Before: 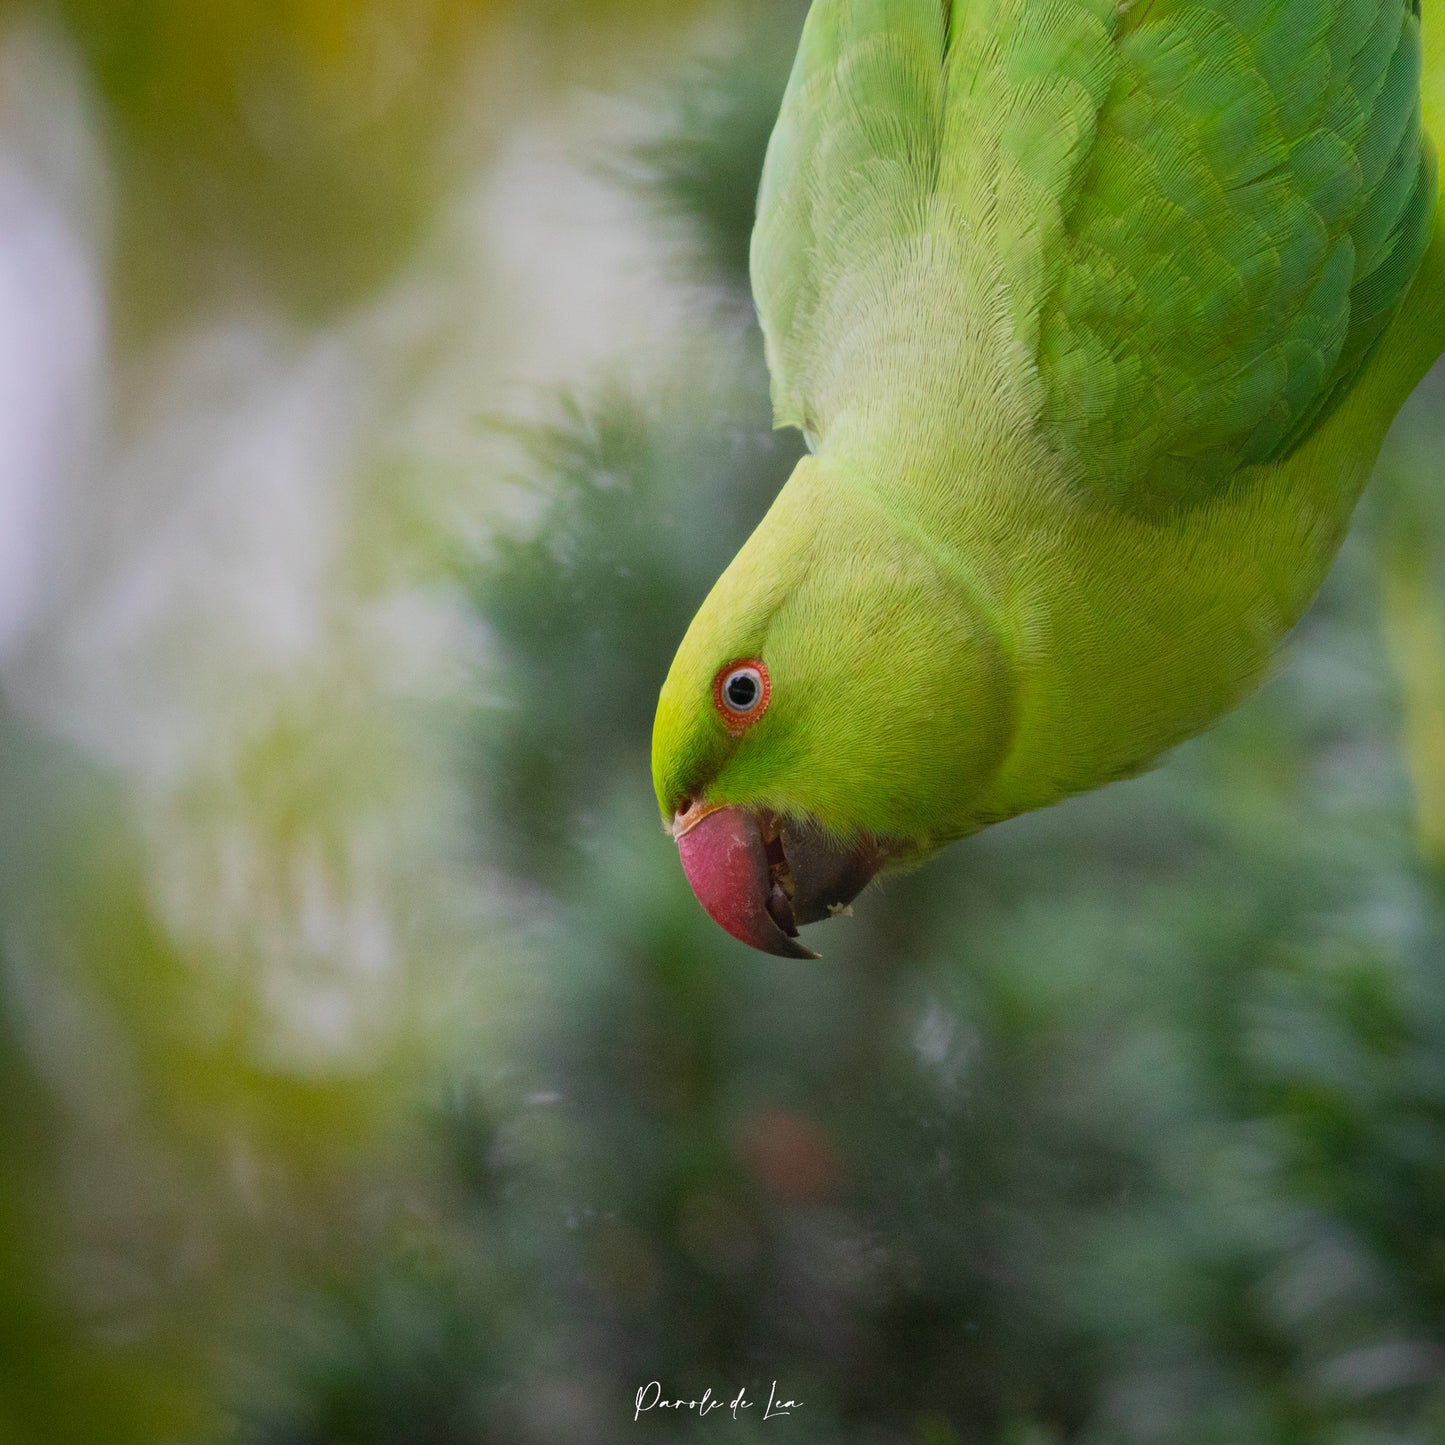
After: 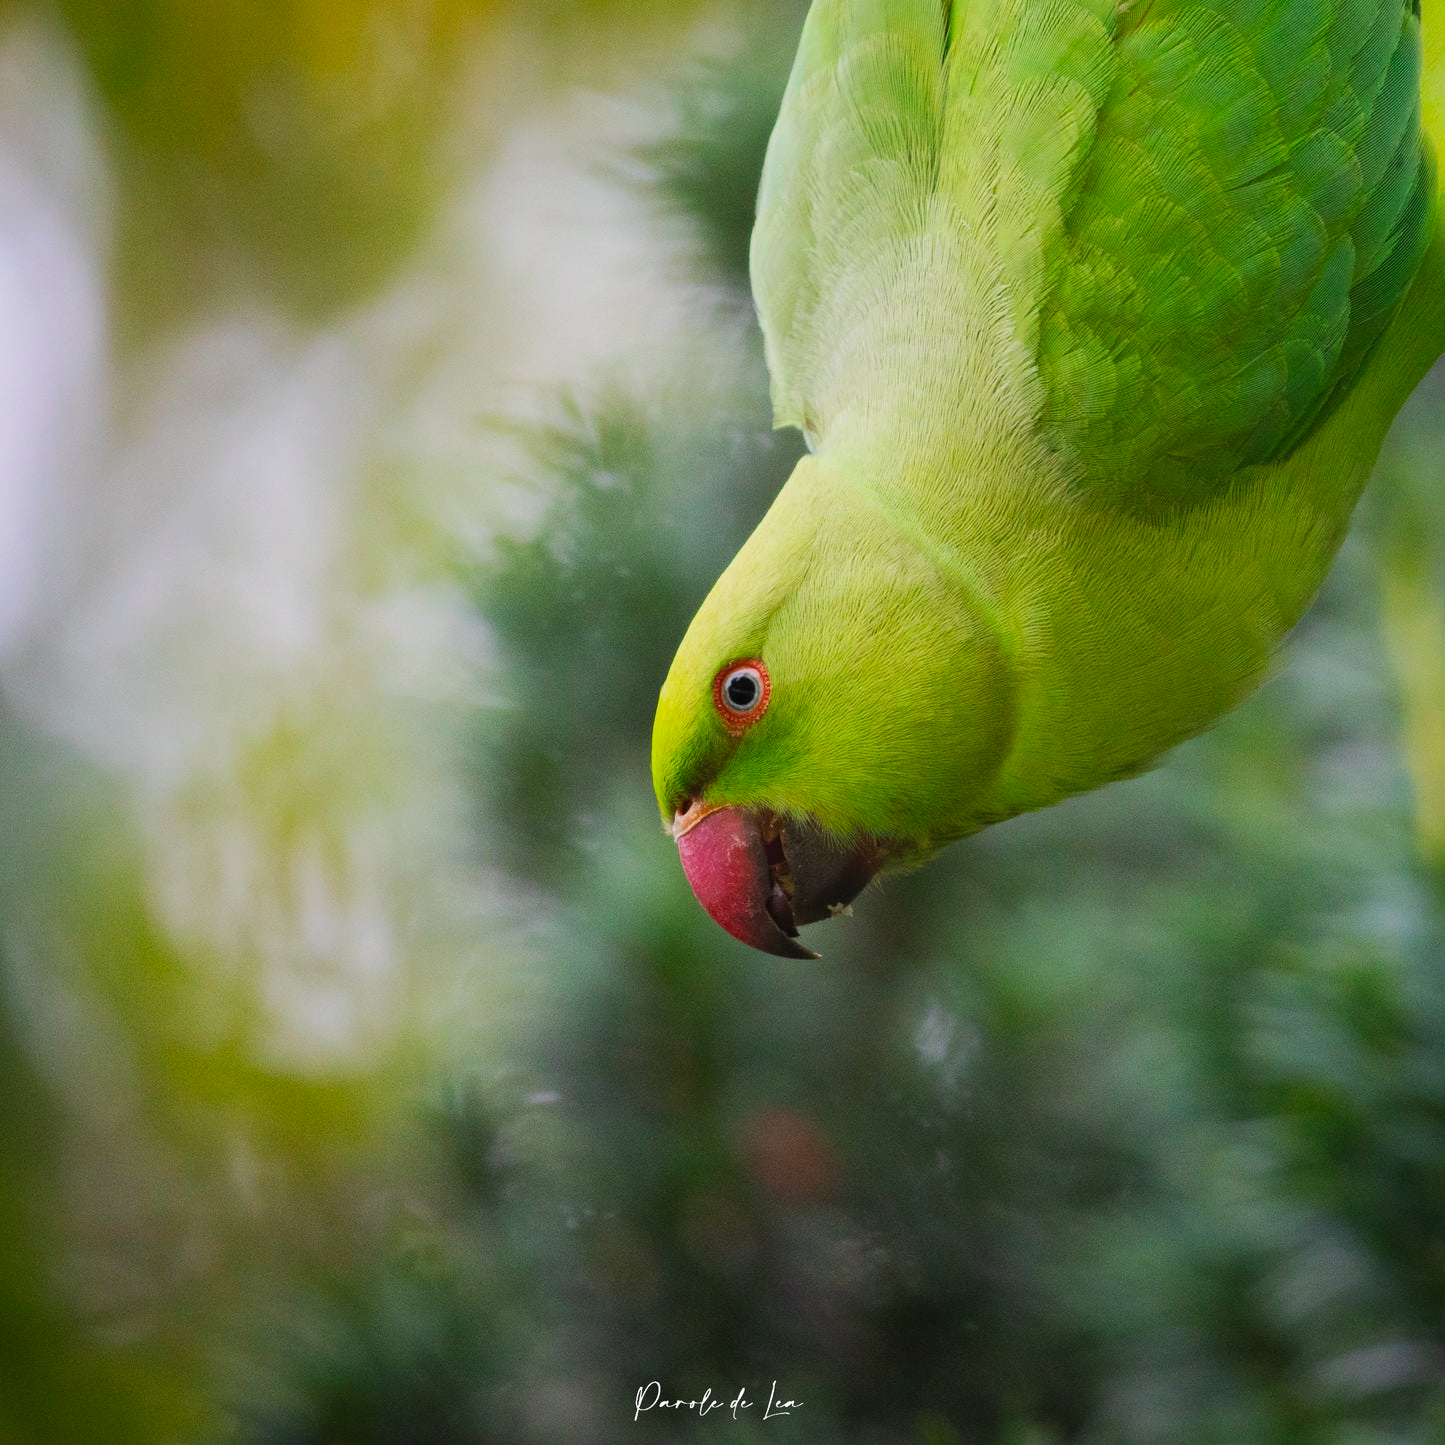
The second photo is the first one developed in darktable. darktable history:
tone curve: curves: ch0 [(0, 0.01) (0.037, 0.032) (0.131, 0.108) (0.275, 0.258) (0.483, 0.512) (0.61, 0.661) (0.696, 0.742) (0.792, 0.834) (0.911, 0.936) (0.997, 0.995)]; ch1 [(0, 0) (0.308, 0.29) (0.425, 0.411) (0.503, 0.502) (0.529, 0.543) (0.683, 0.706) (0.746, 0.77) (1, 1)]; ch2 [(0, 0) (0.225, 0.214) (0.334, 0.339) (0.401, 0.415) (0.485, 0.487) (0.502, 0.502) (0.525, 0.523) (0.545, 0.552) (0.587, 0.61) (0.636, 0.654) (0.711, 0.729) (0.845, 0.855) (0.998, 0.977)], preserve colors none
